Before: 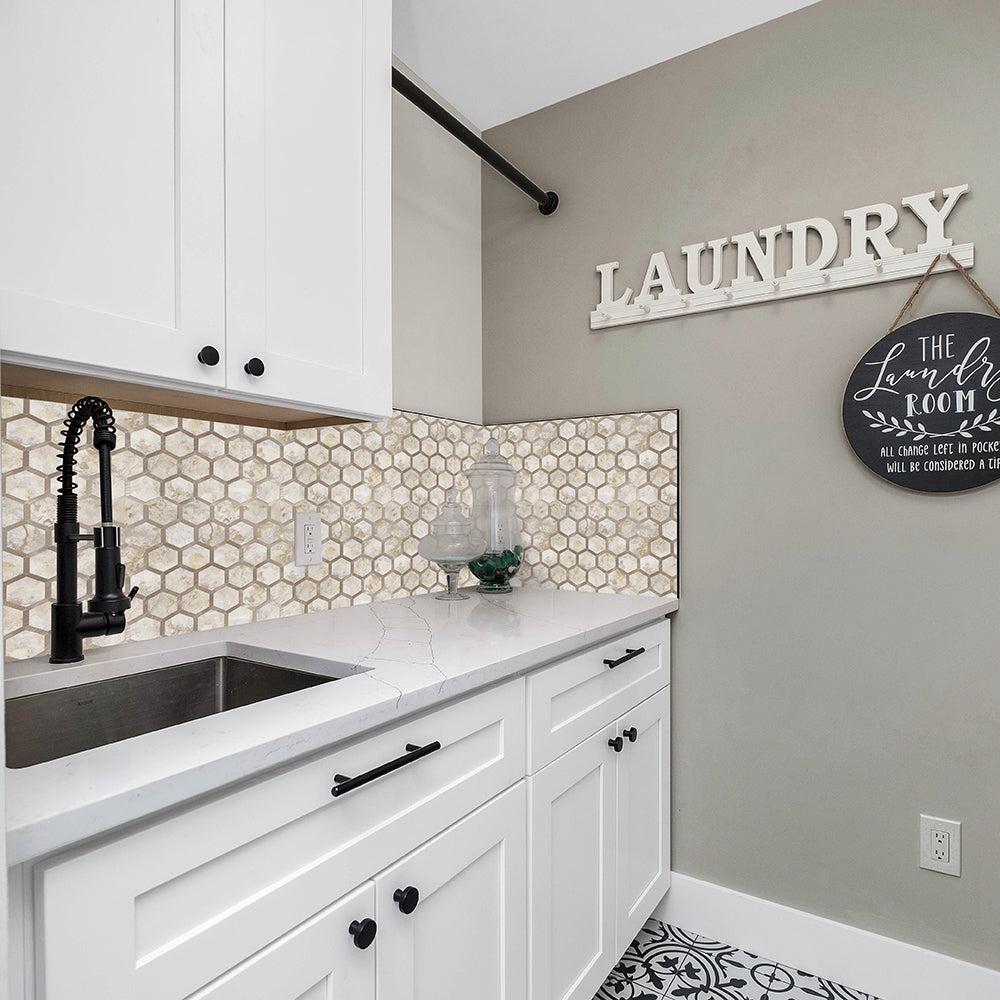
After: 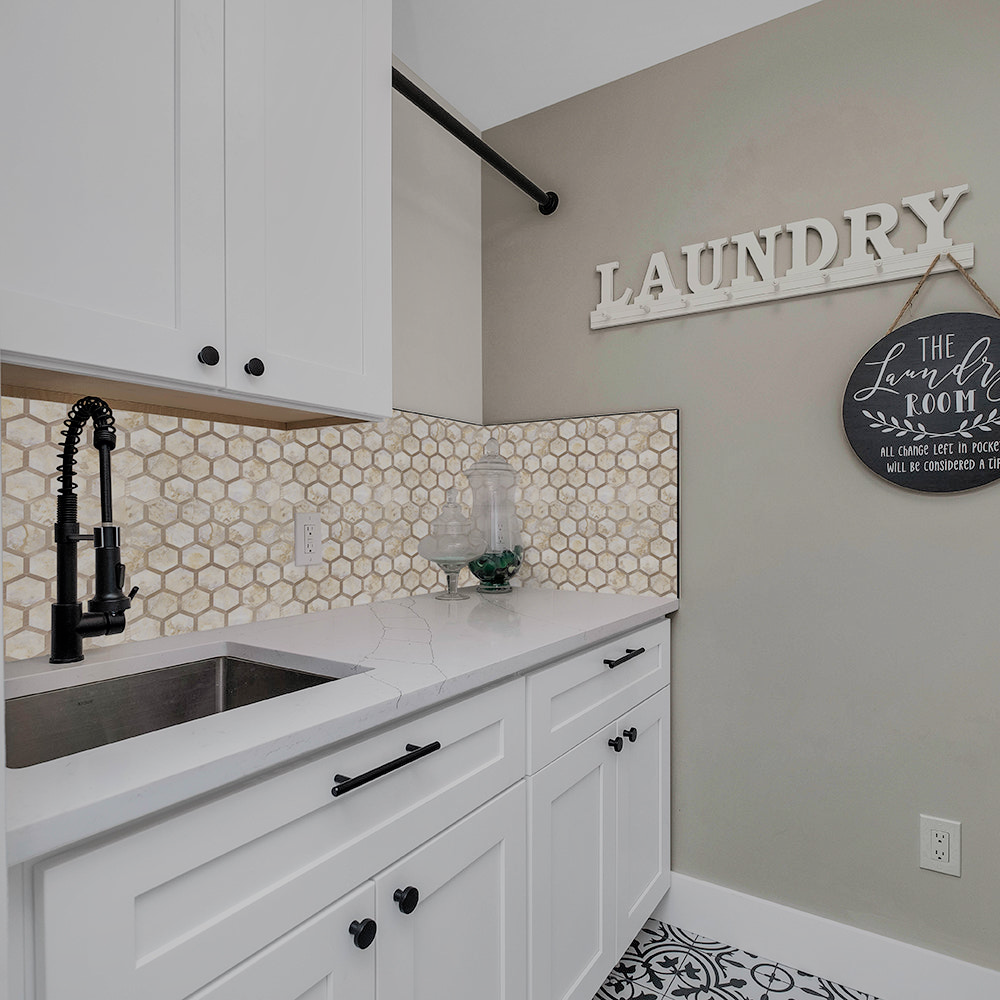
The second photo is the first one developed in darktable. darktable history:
shadows and highlights: on, module defaults
white balance: emerald 1
filmic rgb: black relative exposure -7.65 EV, white relative exposure 4.56 EV, hardness 3.61, color science v6 (2022)
